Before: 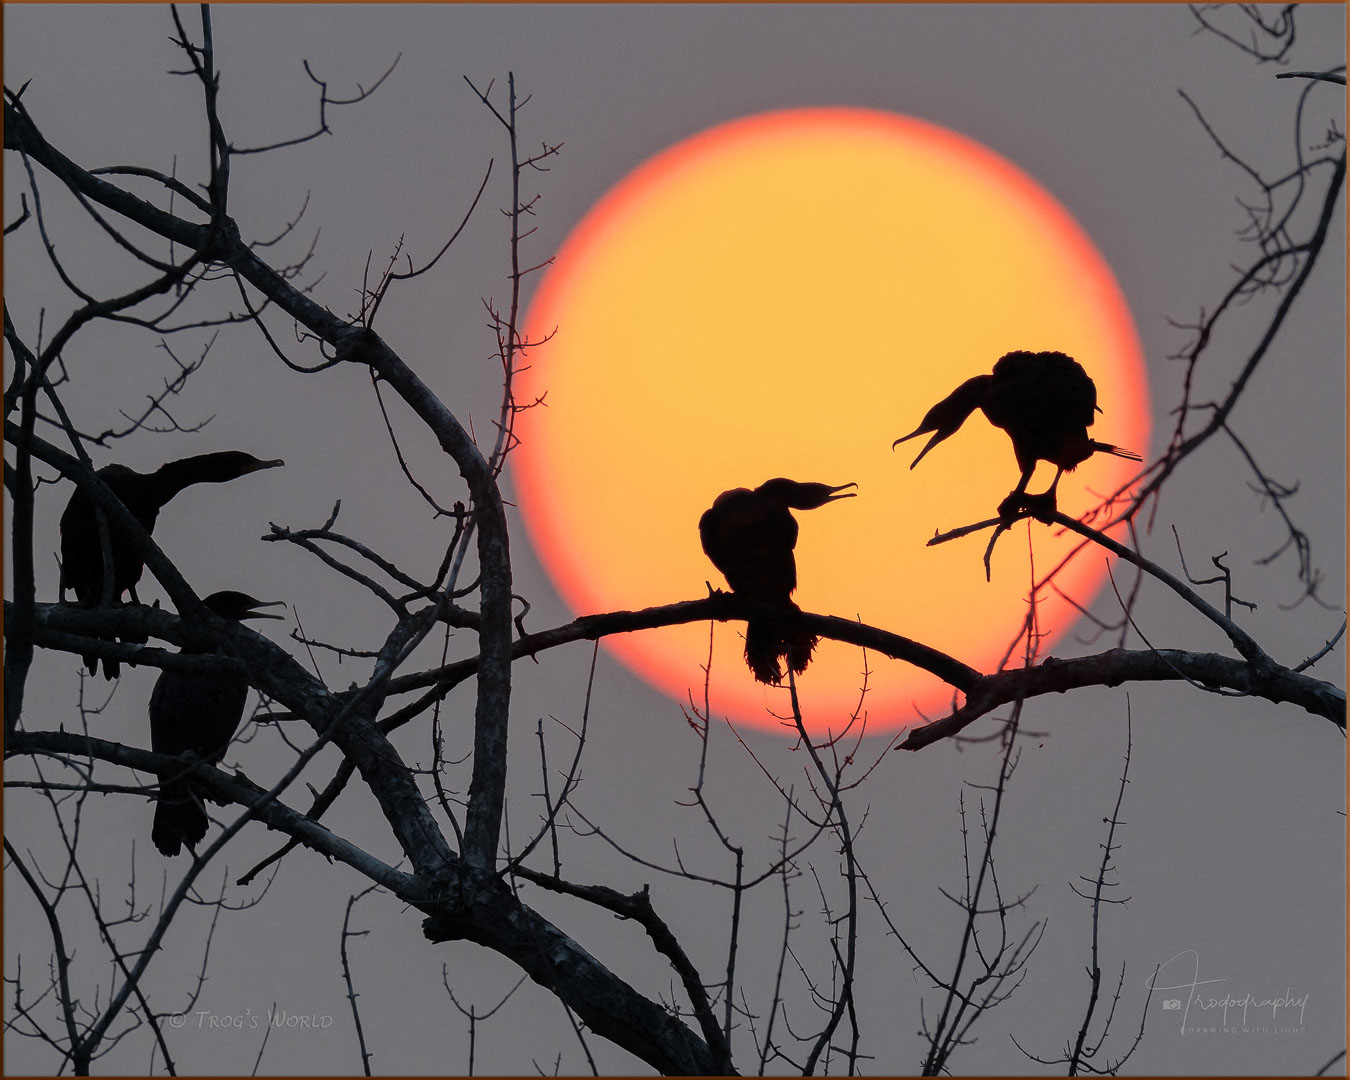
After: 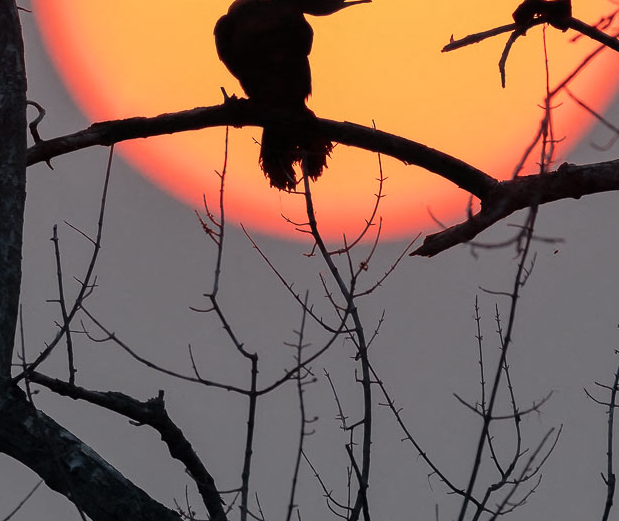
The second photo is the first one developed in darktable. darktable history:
crop: left 35.948%, top 45.817%, right 18.174%, bottom 5.902%
